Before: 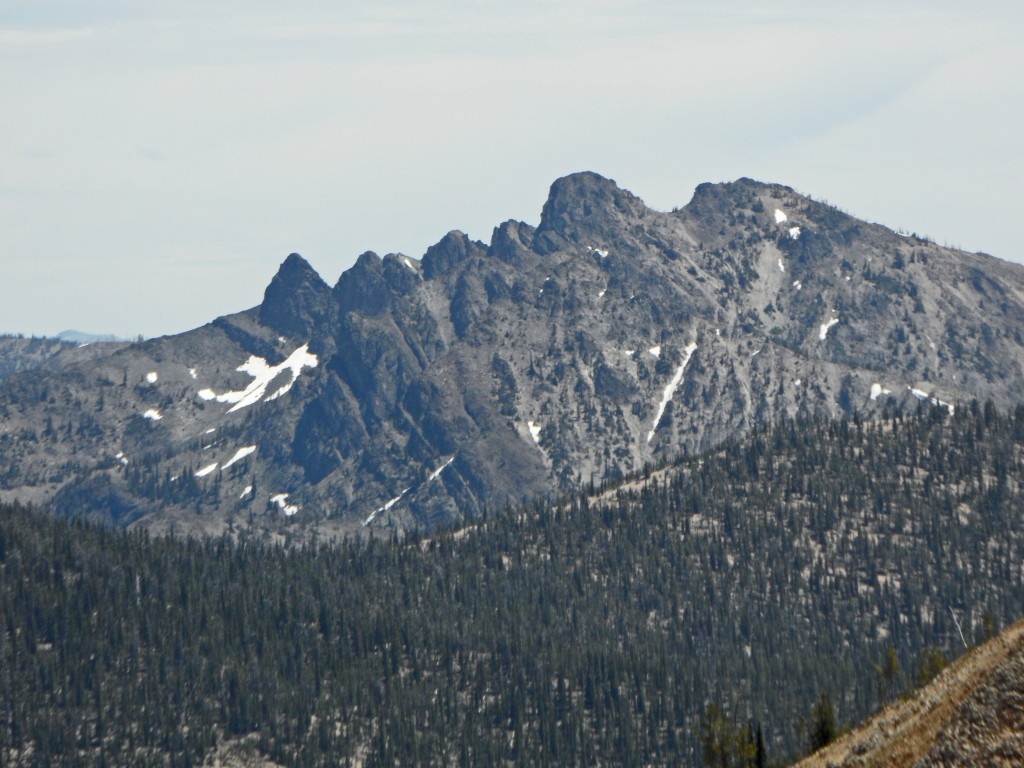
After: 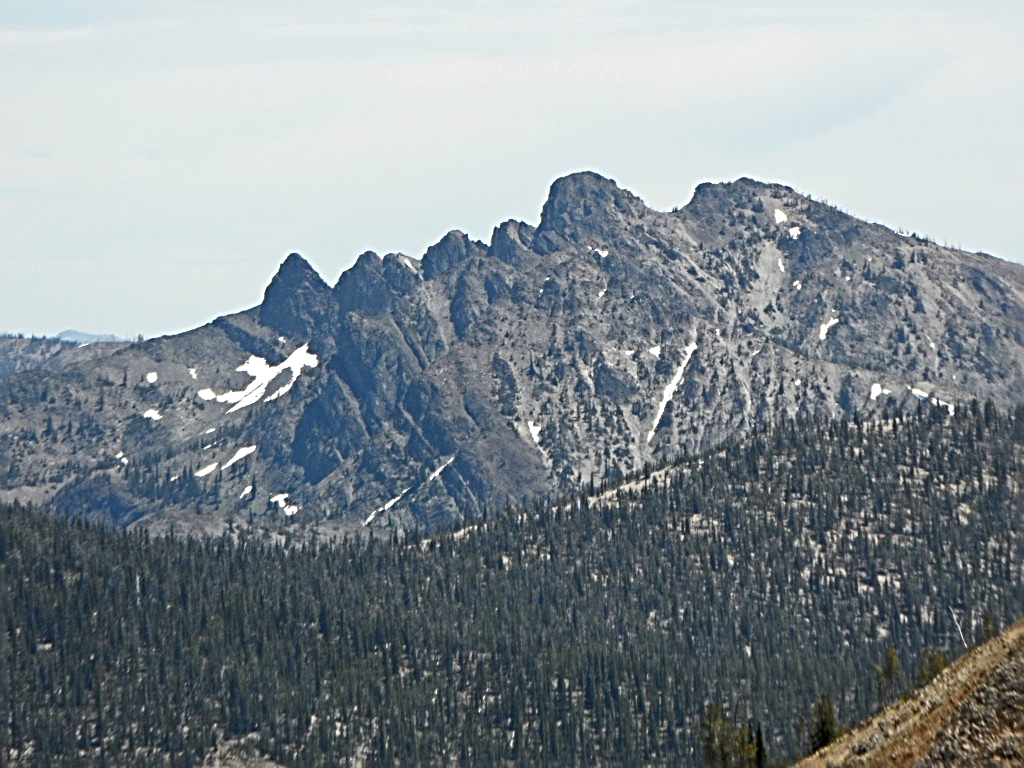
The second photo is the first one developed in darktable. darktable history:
exposure: exposure 0.207 EV, compensate highlight preservation false
sharpen: radius 3.025, amount 0.757
